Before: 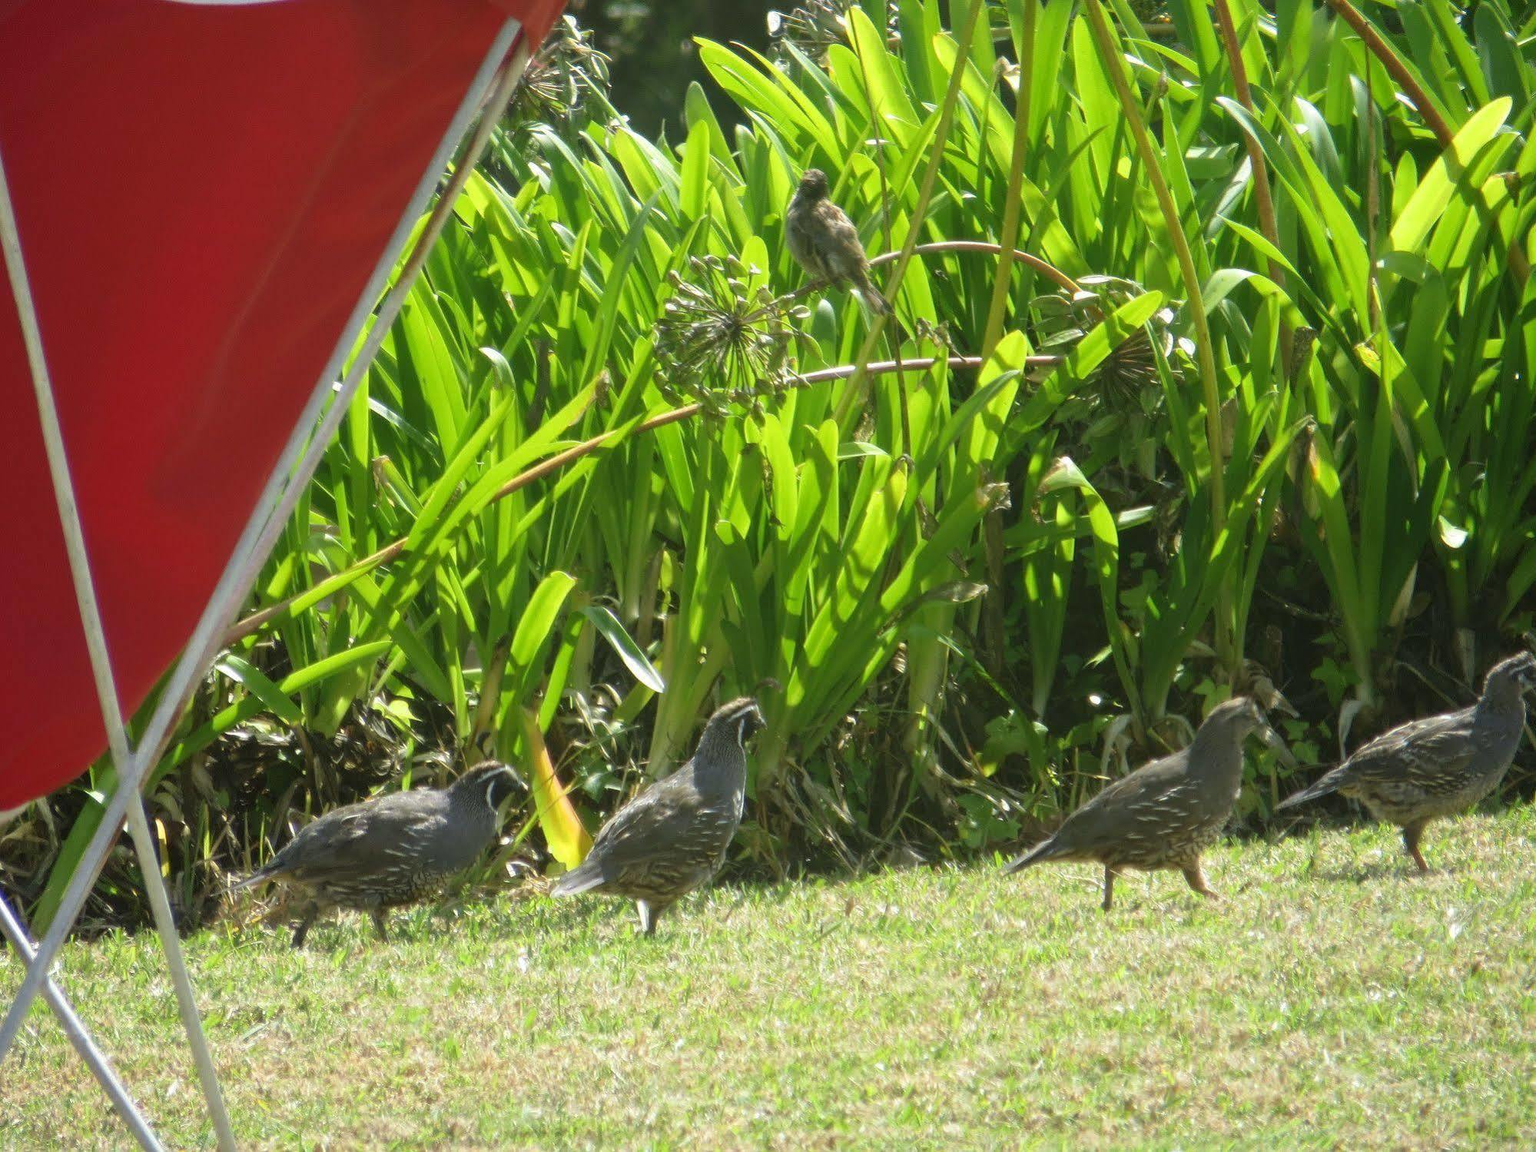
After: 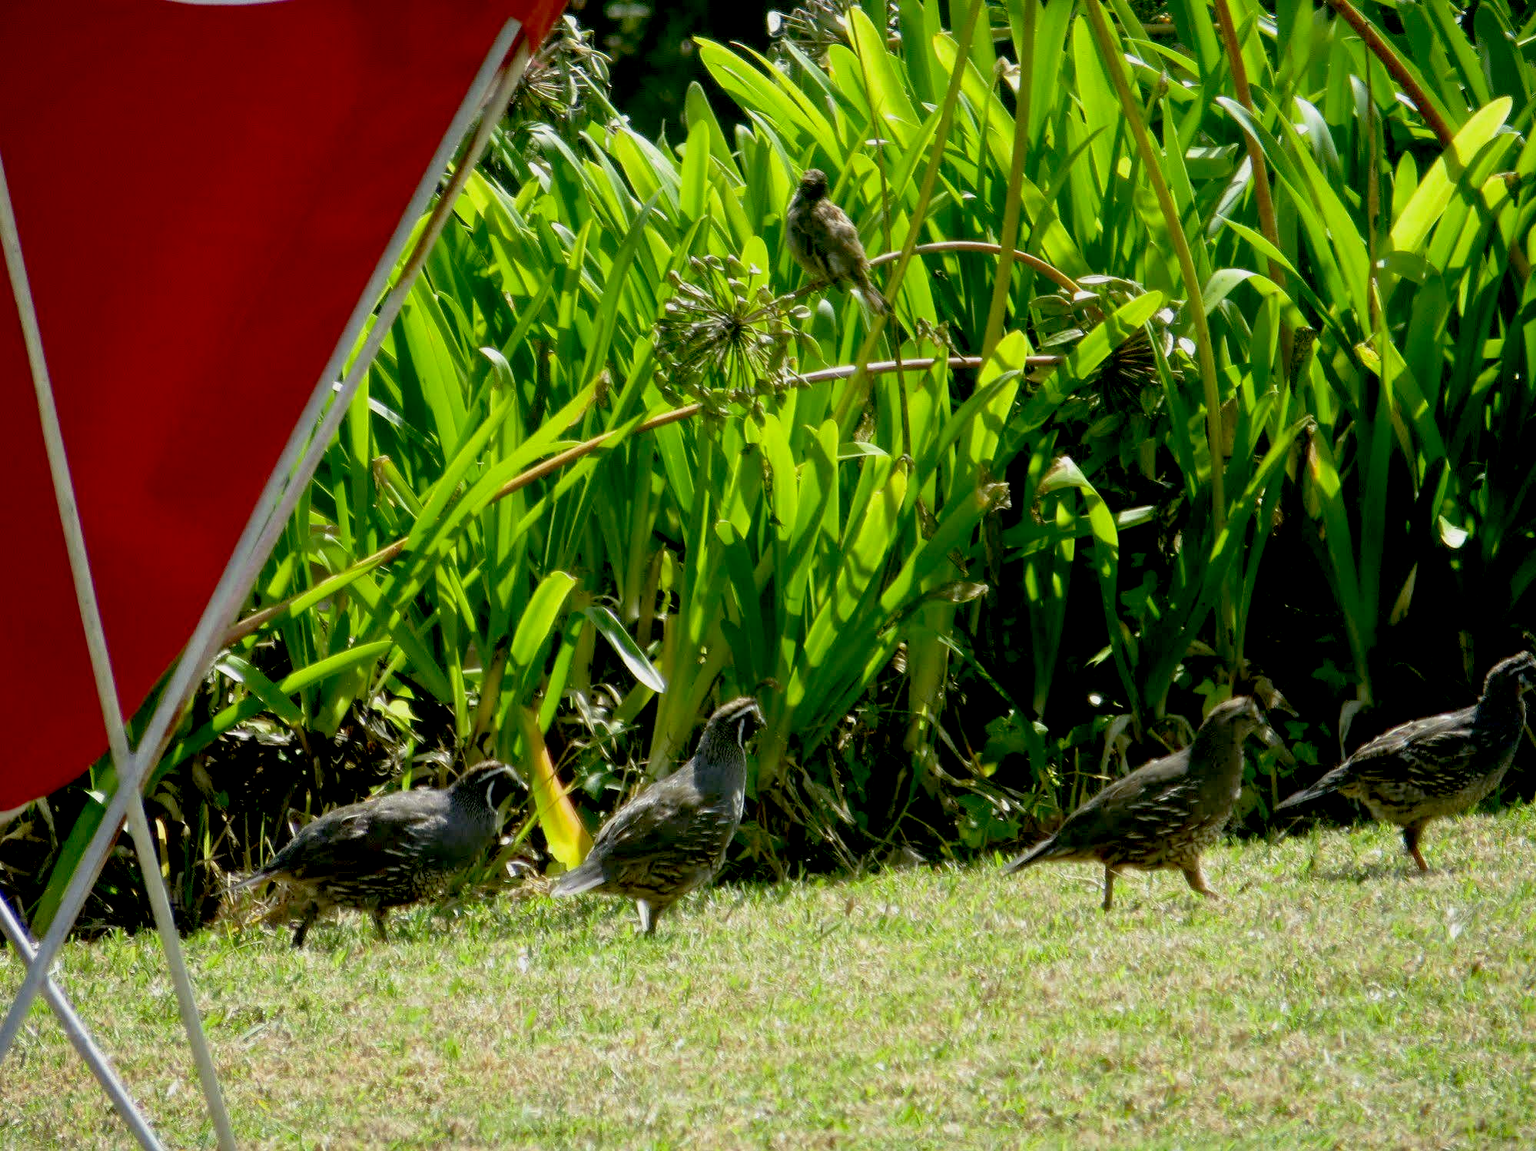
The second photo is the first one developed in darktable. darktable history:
exposure: black level correction 0.046, exposure -0.228 EV
